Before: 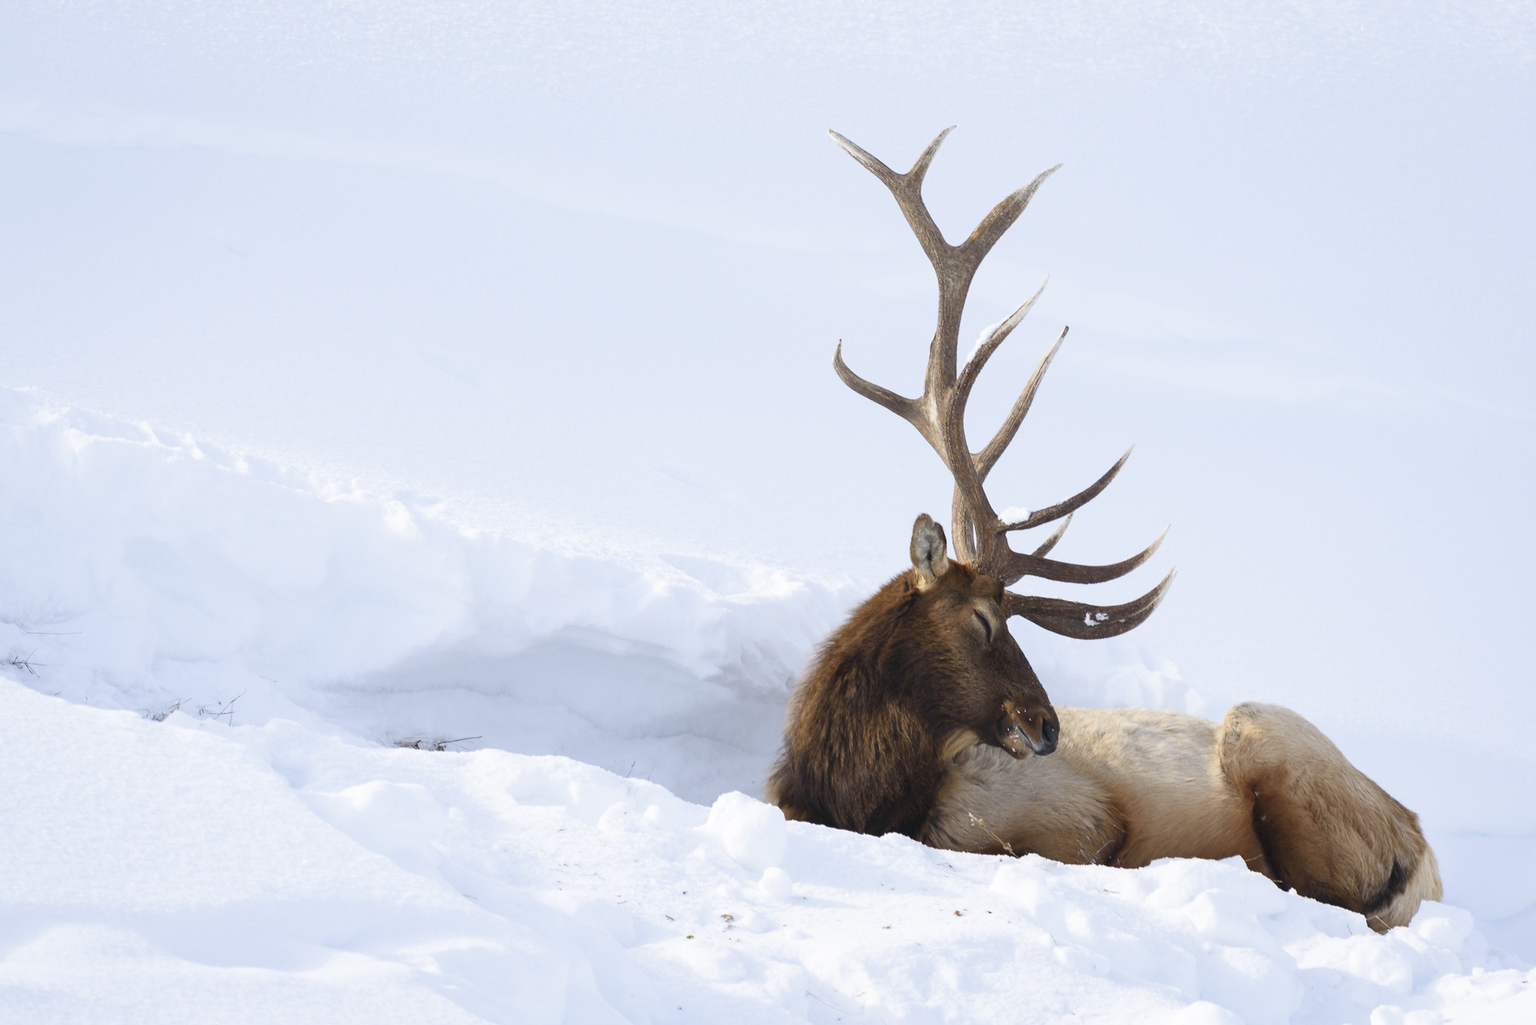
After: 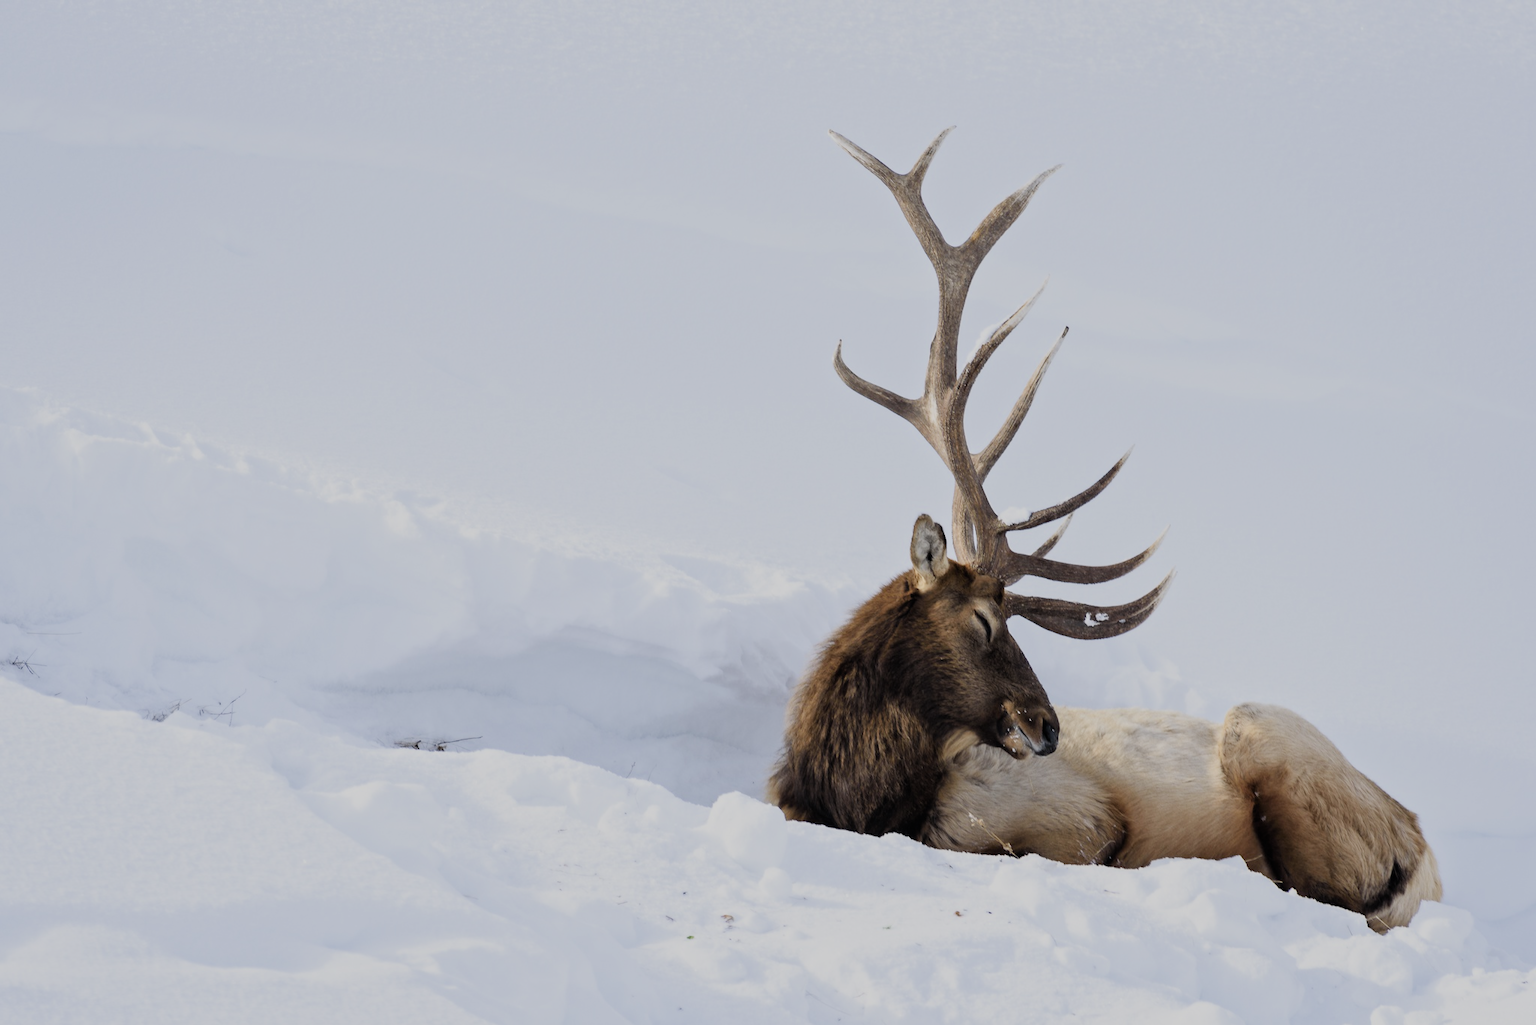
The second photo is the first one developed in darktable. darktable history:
contrast equalizer: y [[0.5, 0.5, 0.544, 0.569, 0.5, 0.5], [0.5 ×6], [0.5 ×6], [0 ×6], [0 ×6]]
filmic rgb: black relative exposure -6.98 EV, white relative exposure 5.63 EV, hardness 2.86
